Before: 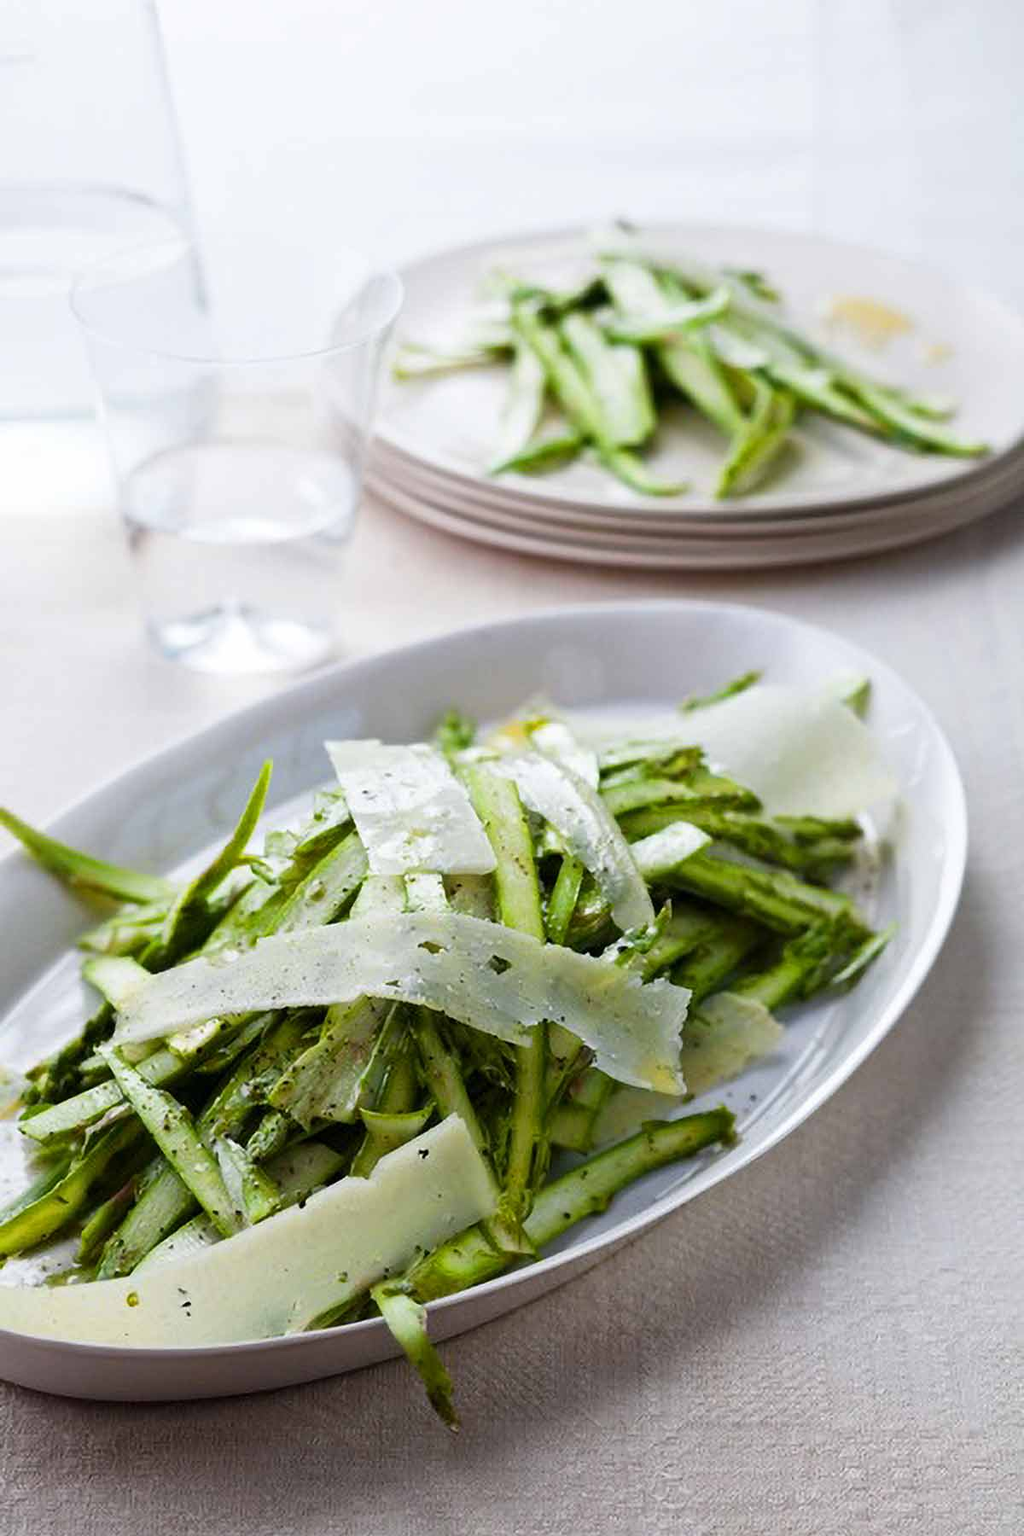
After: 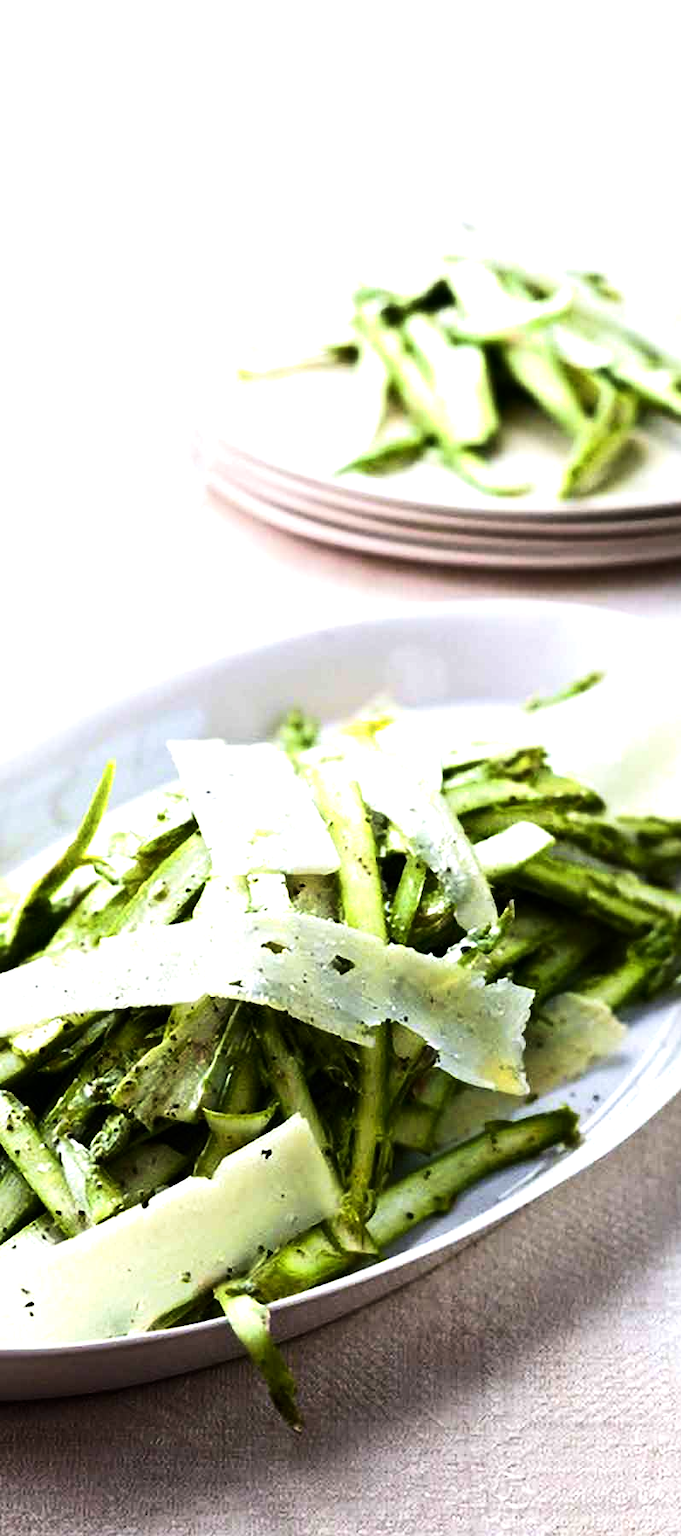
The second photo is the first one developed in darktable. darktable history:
shadows and highlights: shadows -29.68, highlights 30.7
velvia: on, module defaults
crop and rotate: left 15.347%, right 18.013%
tone equalizer: -8 EV -1.08 EV, -7 EV -0.982 EV, -6 EV -0.905 EV, -5 EV -0.617 EV, -3 EV 0.578 EV, -2 EV 0.888 EV, -1 EV 0.996 EV, +0 EV 1.07 EV, edges refinement/feathering 500, mask exposure compensation -1.57 EV, preserve details no
